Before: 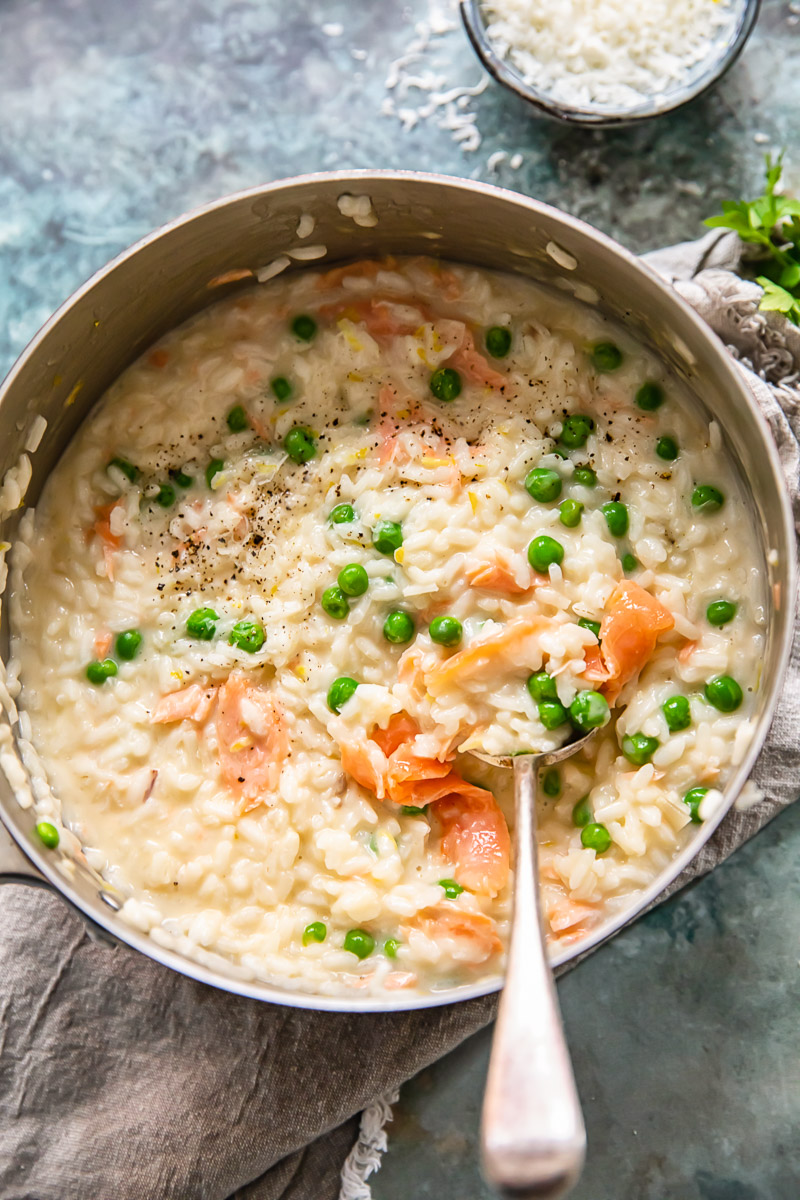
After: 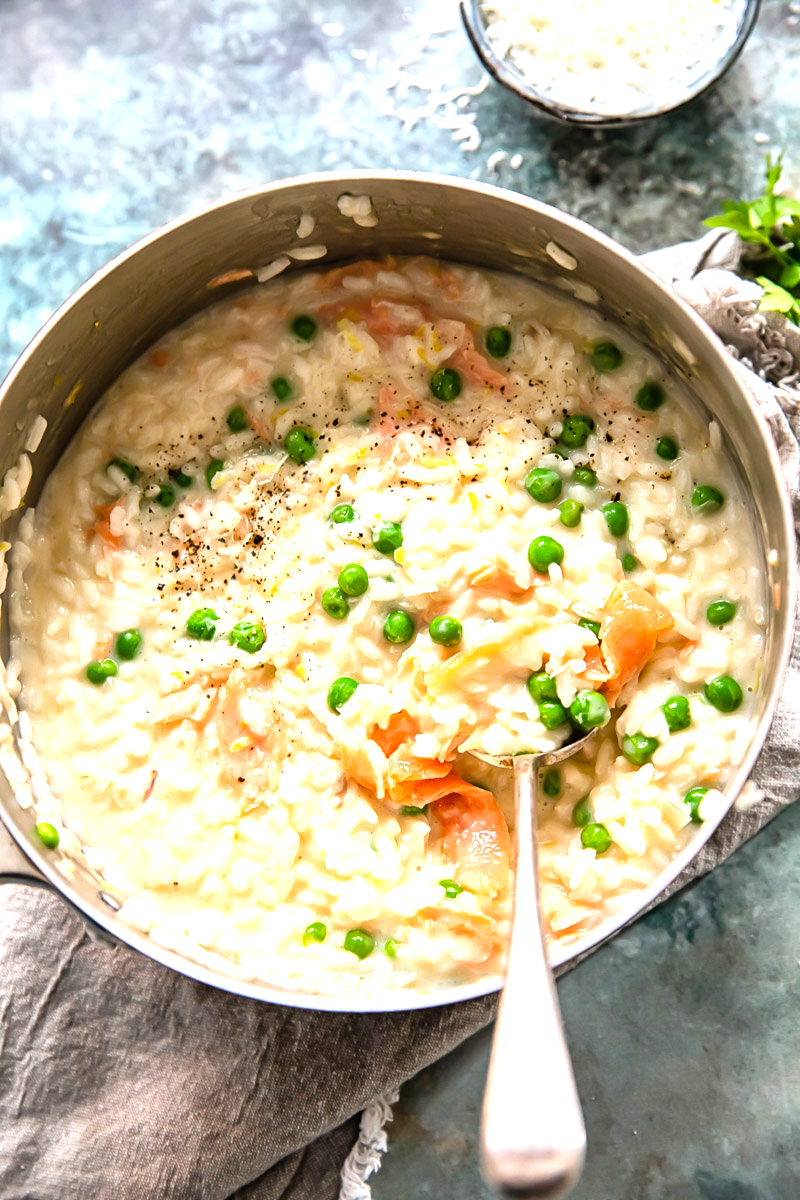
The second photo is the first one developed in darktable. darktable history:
tone equalizer: -8 EV -0.757 EV, -7 EV -0.712 EV, -6 EV -0.573 EV, -5 EV -0.369 EV, -3 EV 0.404 EV, -2 EV 0.6 EV, -1 EV 0.695 EV, +0 EV 0.749 EV
